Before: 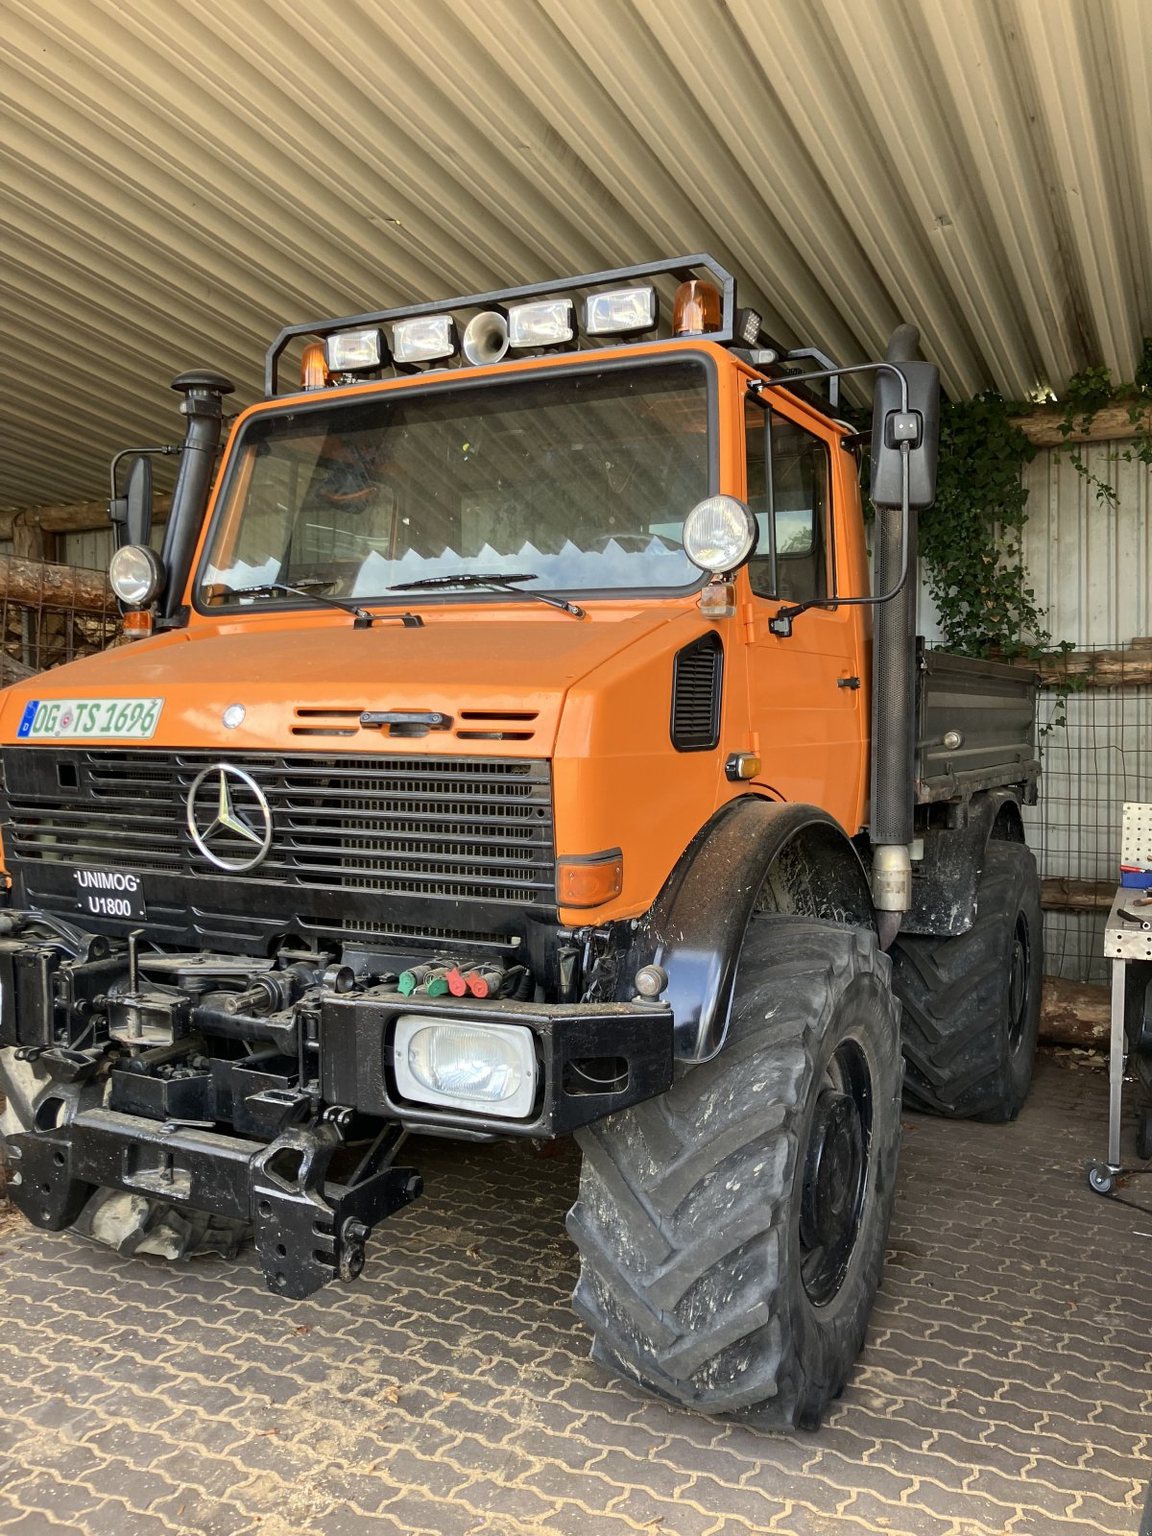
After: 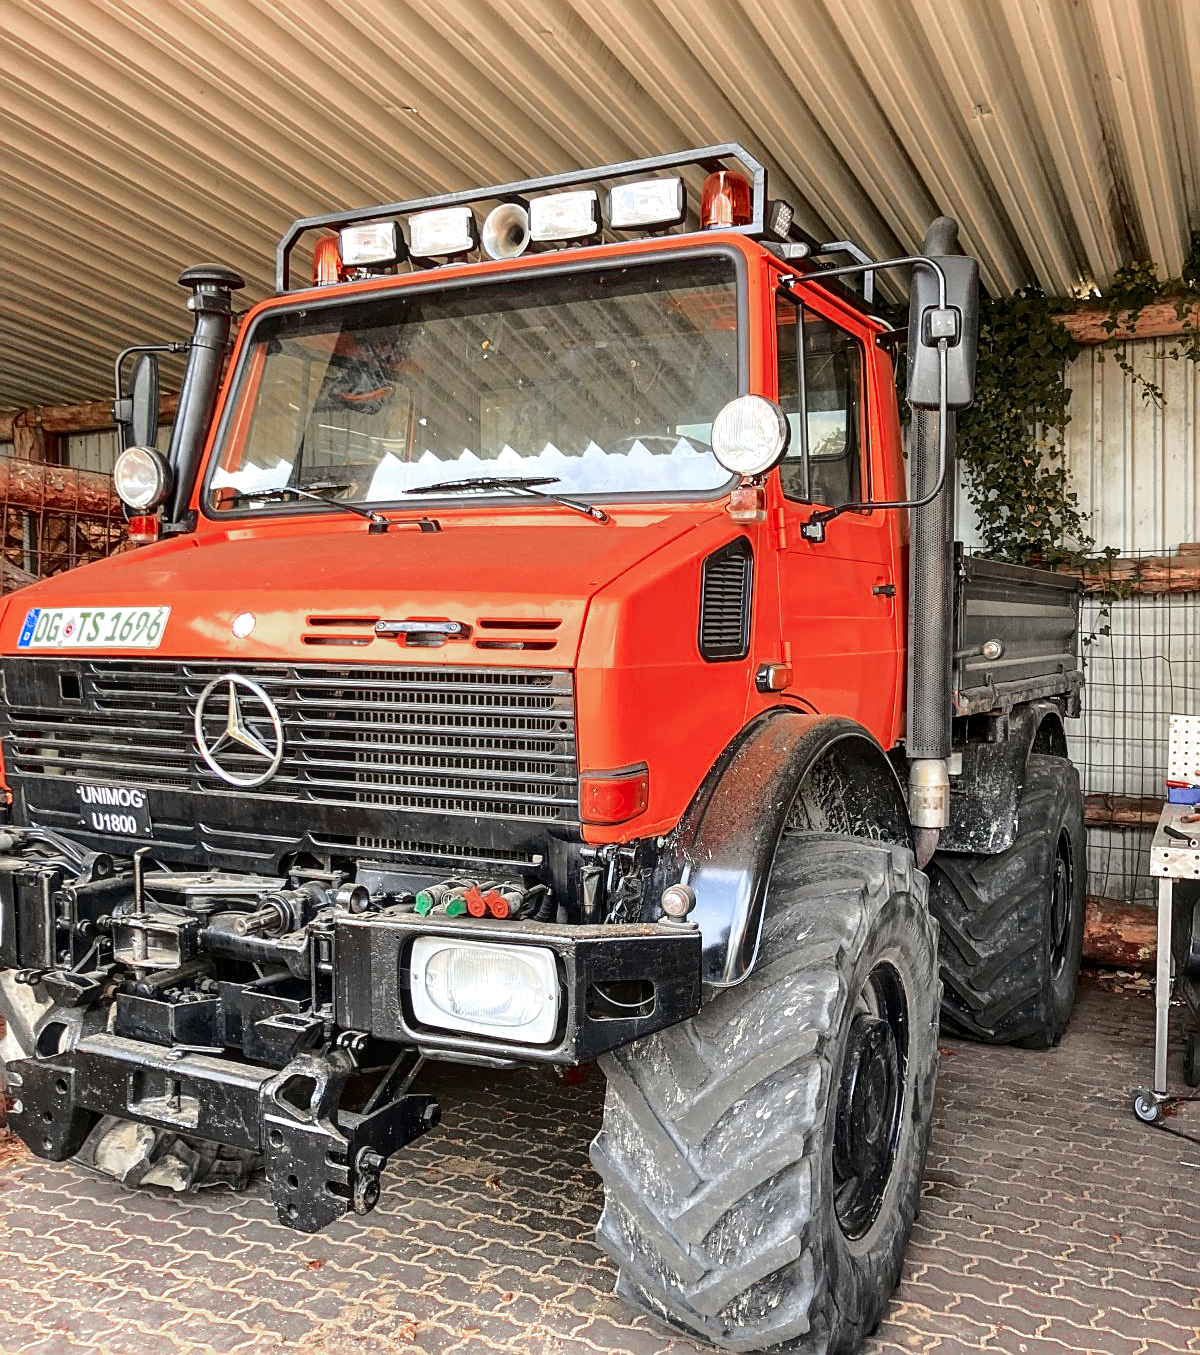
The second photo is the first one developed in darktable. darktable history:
sharpen: on, module defaults
tone curve: curves: ch0 [(0, 0) (0.104, 0.061) (0.239, 0.201) (0.327, 0.317) (0.401, 0.443) (0.489, 0.566) (0.65, 0.68) (0.832, 0.858) (1, 0.977)]; ch1 [(0, 0) (0.161, 0.092) (0.35, 0.33) (0.379, 0.401) (0.447, 0.476) (0.495, 0.499) (0.515, 0.518) (0.534, 0.557) (0.602, 0.625) (0.712, 0.706) (1, 1)]; ch2 [(0, 0) (0.359, 0.372) (0.437, 0.437) (0.502, 0.501) (0.55, 0.534) (0.592, 0.601) (0.647, 0.64) (1, 1)], color space Lab, independent channels, preserve colors basic power
crop: top 7.603%, bottom 7.674%
local contrast: on, module defaults
velvia: on, module defaults
exposure: exposure 0.793 EV, compensate highlight preservation false
color zones: curves: ch0 [(0, 0.299) (0.25, 0.383) (0.456, 0.352) (0.736, 0.571)]; ch1 [(0, 0.63) (0.151, 0.568) (0.254, 0.416) (0.47, 0.558) (0.732, 0.37) (0.909, 0.492)]; ch2 [(0.004, 0.604) (0.158, 0.443) (0.257, 0.403) (0.761, 0.468)]
